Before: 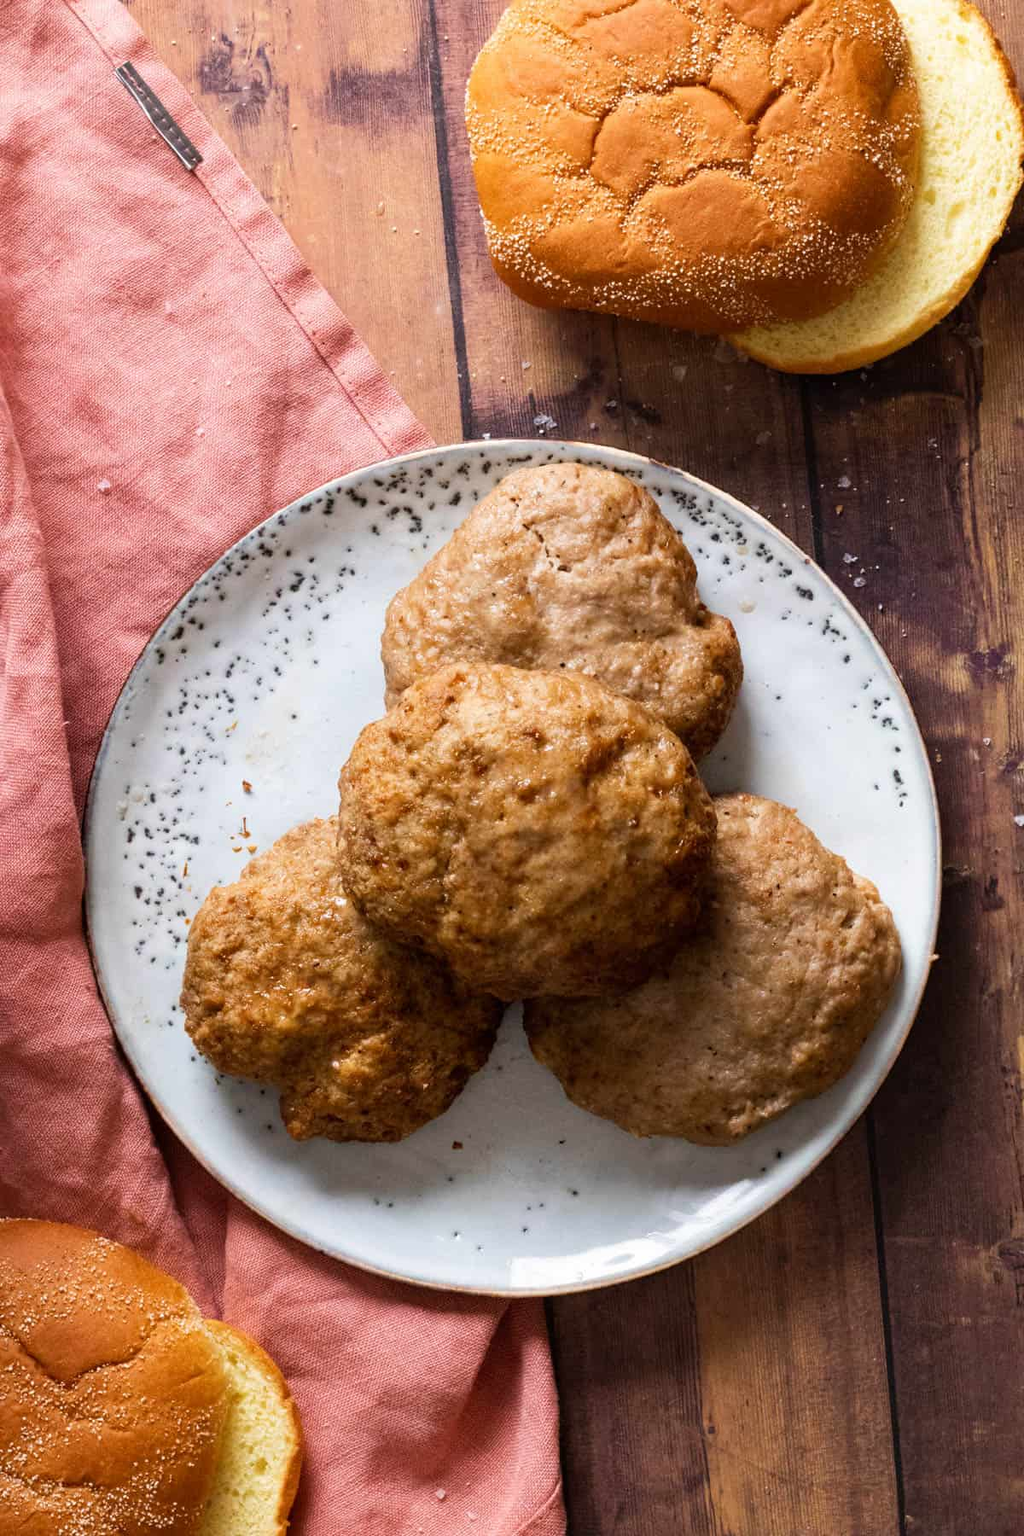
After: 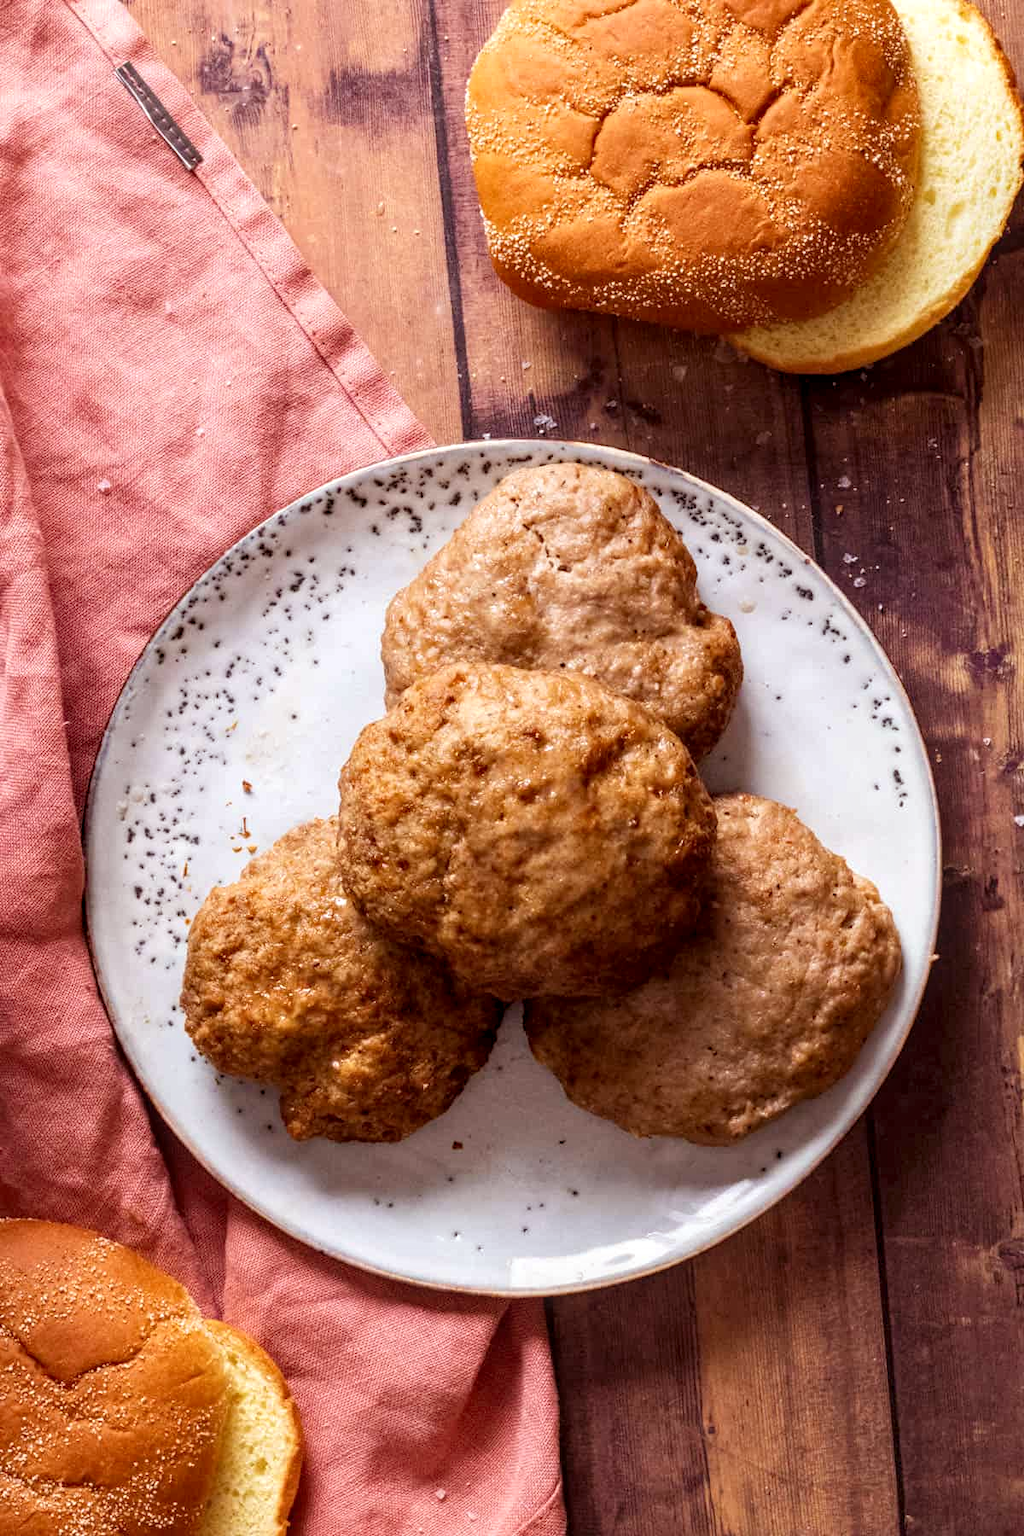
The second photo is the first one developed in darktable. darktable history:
rgb levels: mode RGB, independent channels, levels [[0, 0.474, 1], [0, 0.5, 1], [0, 0.5, 1]]
local contrast: detail 130%
